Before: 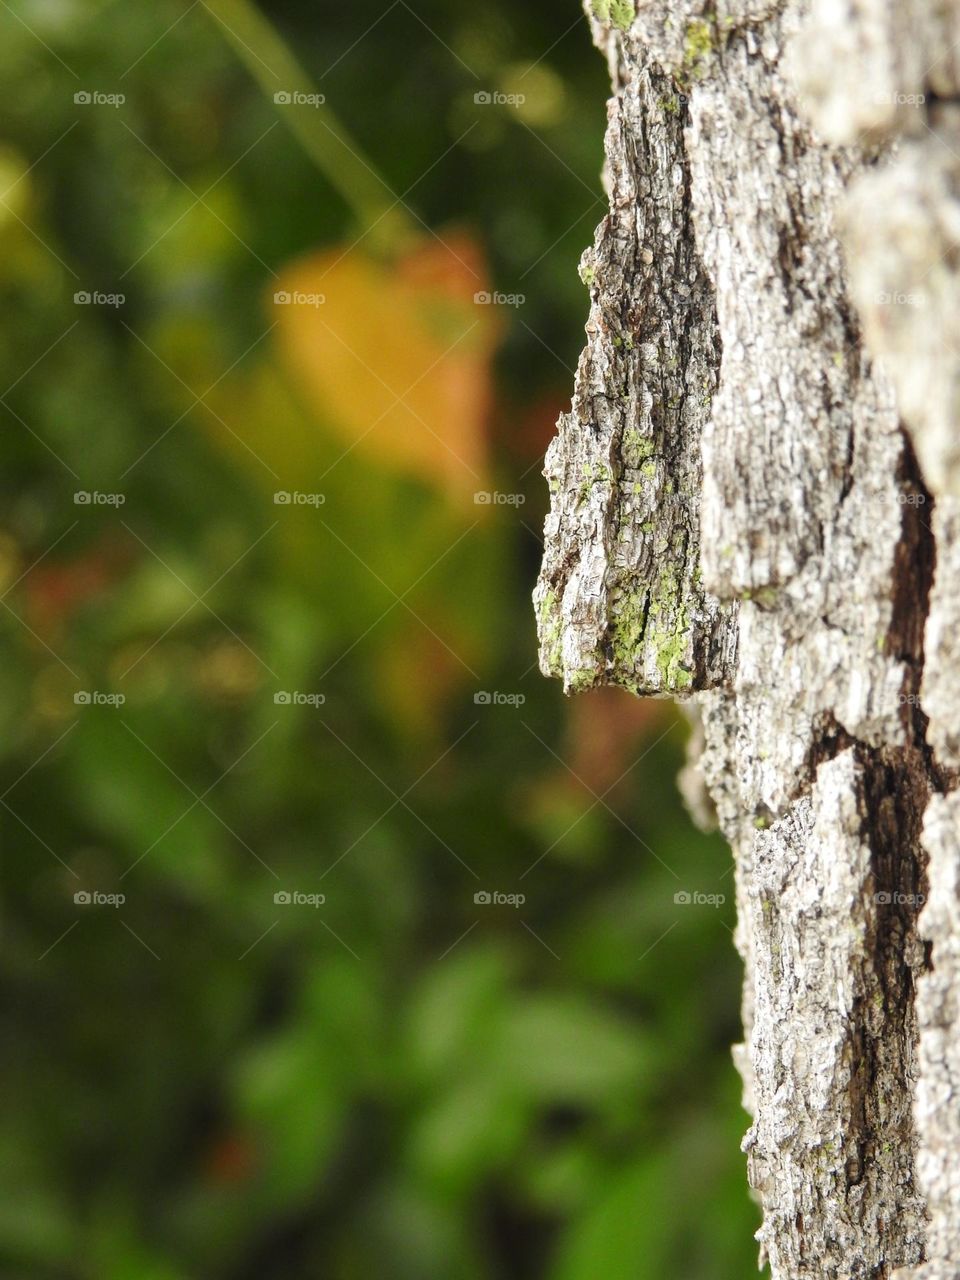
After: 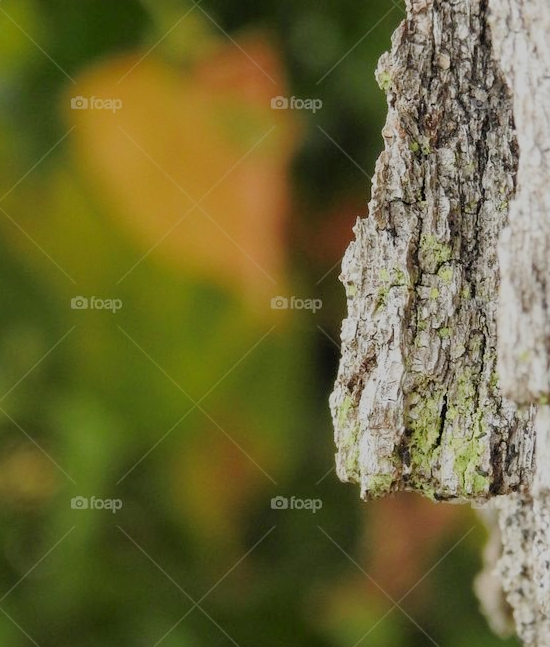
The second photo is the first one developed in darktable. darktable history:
crop: left 21.148%, top 15.255%, right 21.552%, bottom 34.133%
filmic rgb: black relative exposure -8.78 EV, white relative exposure 4.97 EV, target black luminance 0%, hardness 3.79, latitude 66.13%, contrast 0.826, shadows ↔ highlights balance 19.98%
